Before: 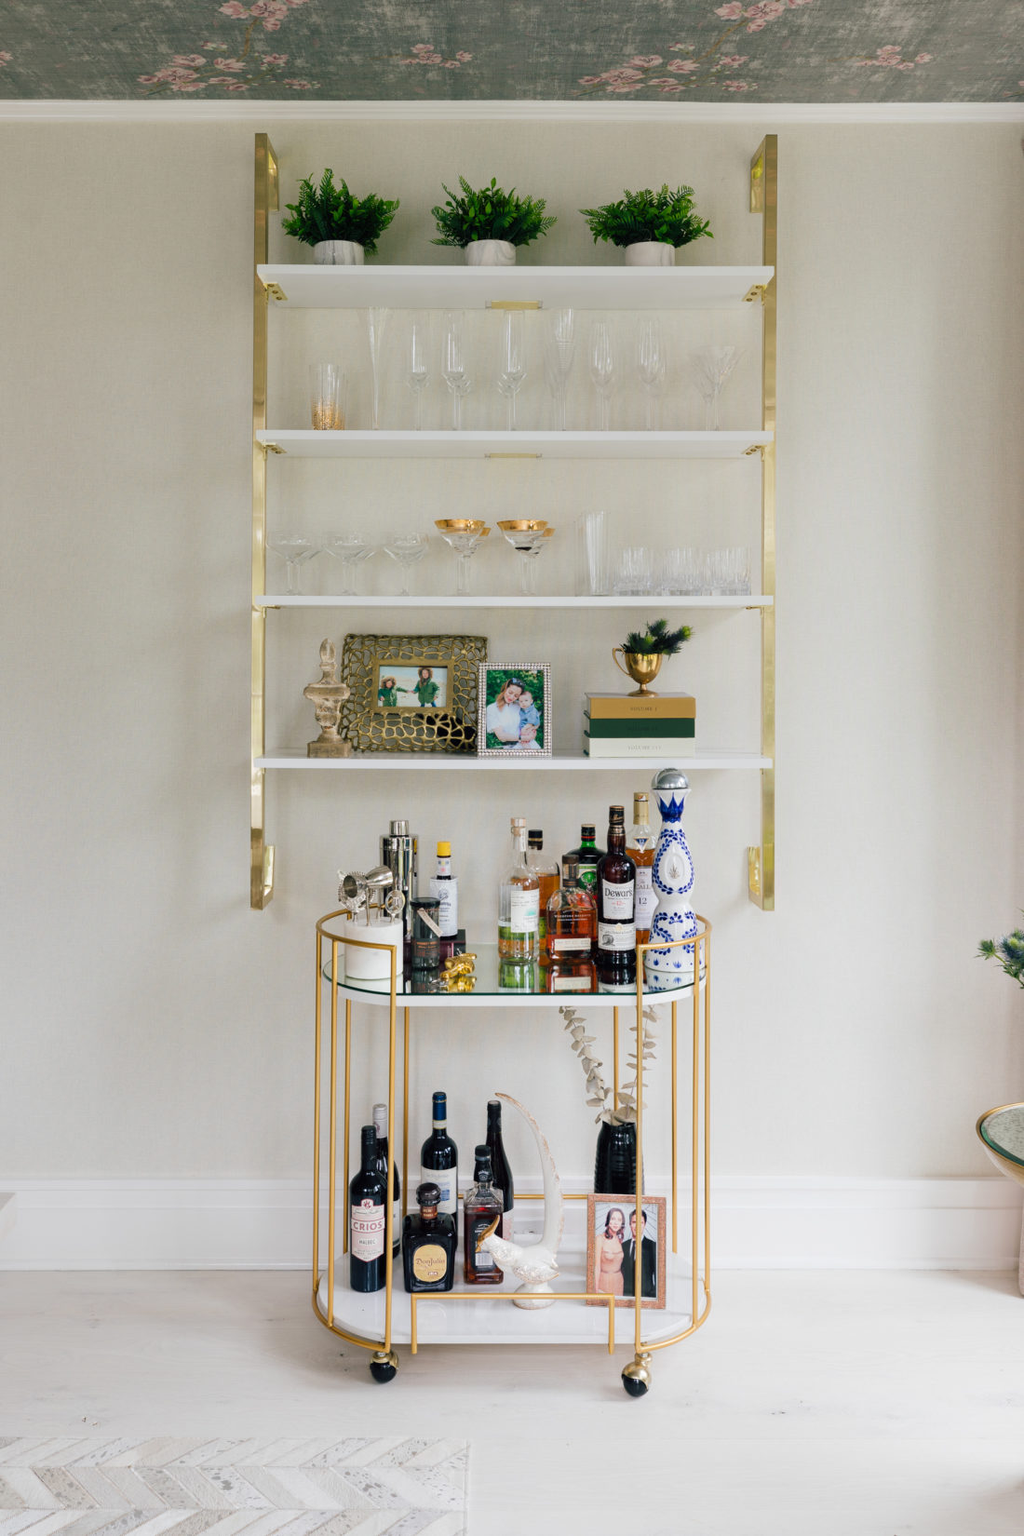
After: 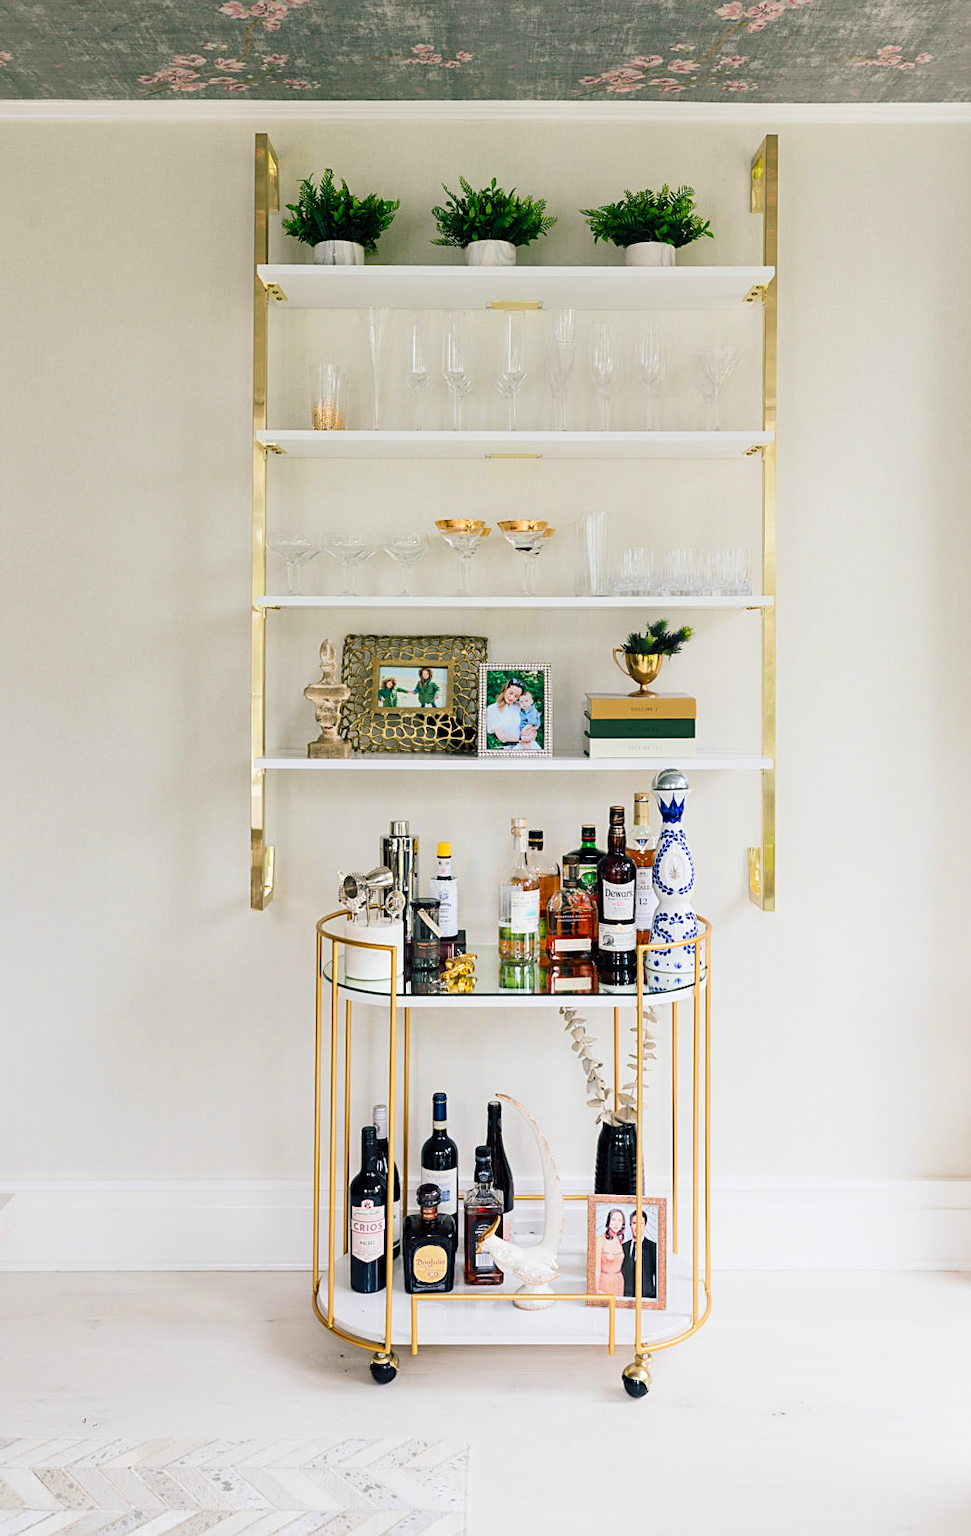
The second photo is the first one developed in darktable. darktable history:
crop and rotate: right 5.167%
sharpen: on, module defaults
contrast brightness saturation: contrast 0.2, brightness 0.16, saturation 0.22
exposure: black level correction 0.002, exposure -0.1 EV, compensate highlight preservation false
